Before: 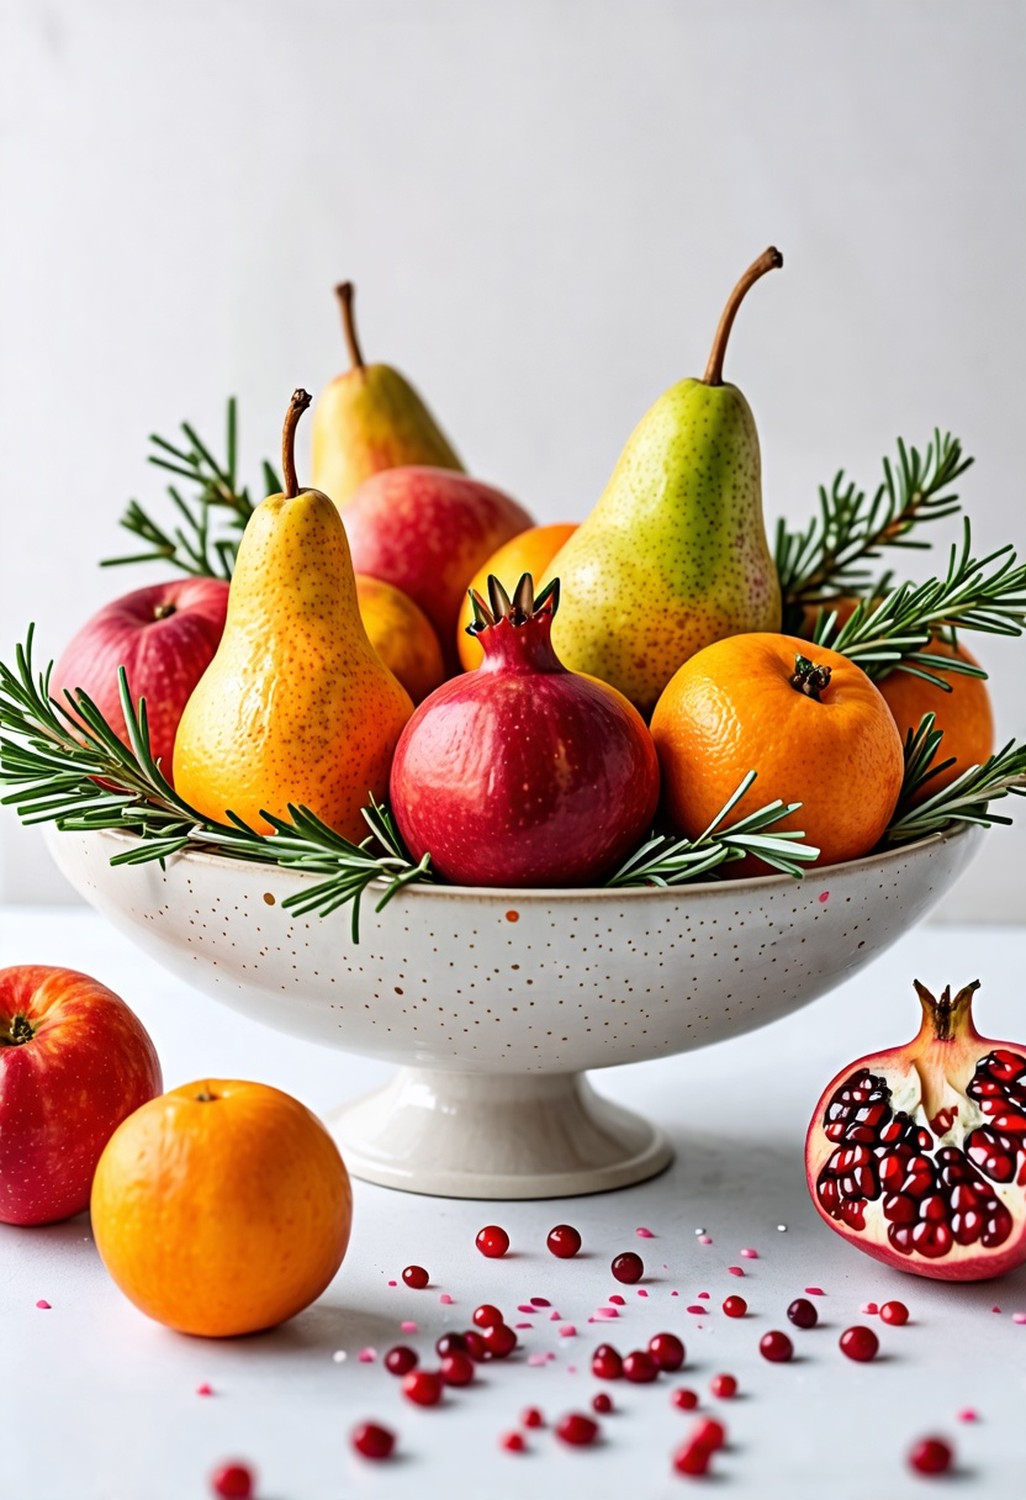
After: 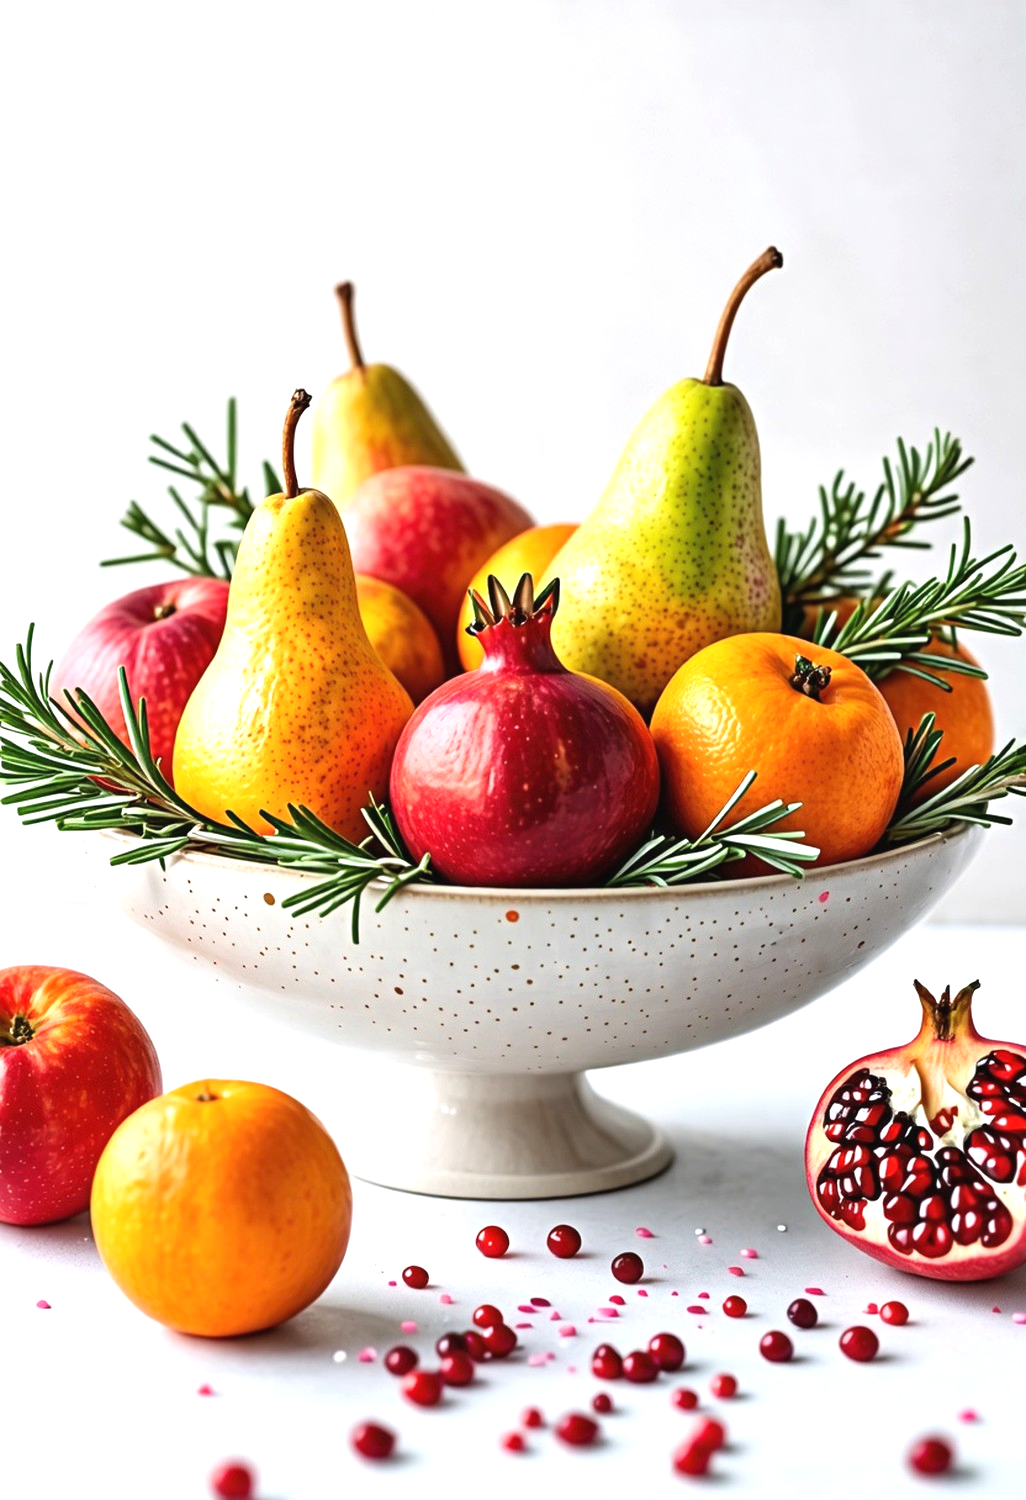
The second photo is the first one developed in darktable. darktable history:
exposure: black level correction -0.002, exposure 0.545 EV, compensate exposure bias true, compensate highlight preservation false
